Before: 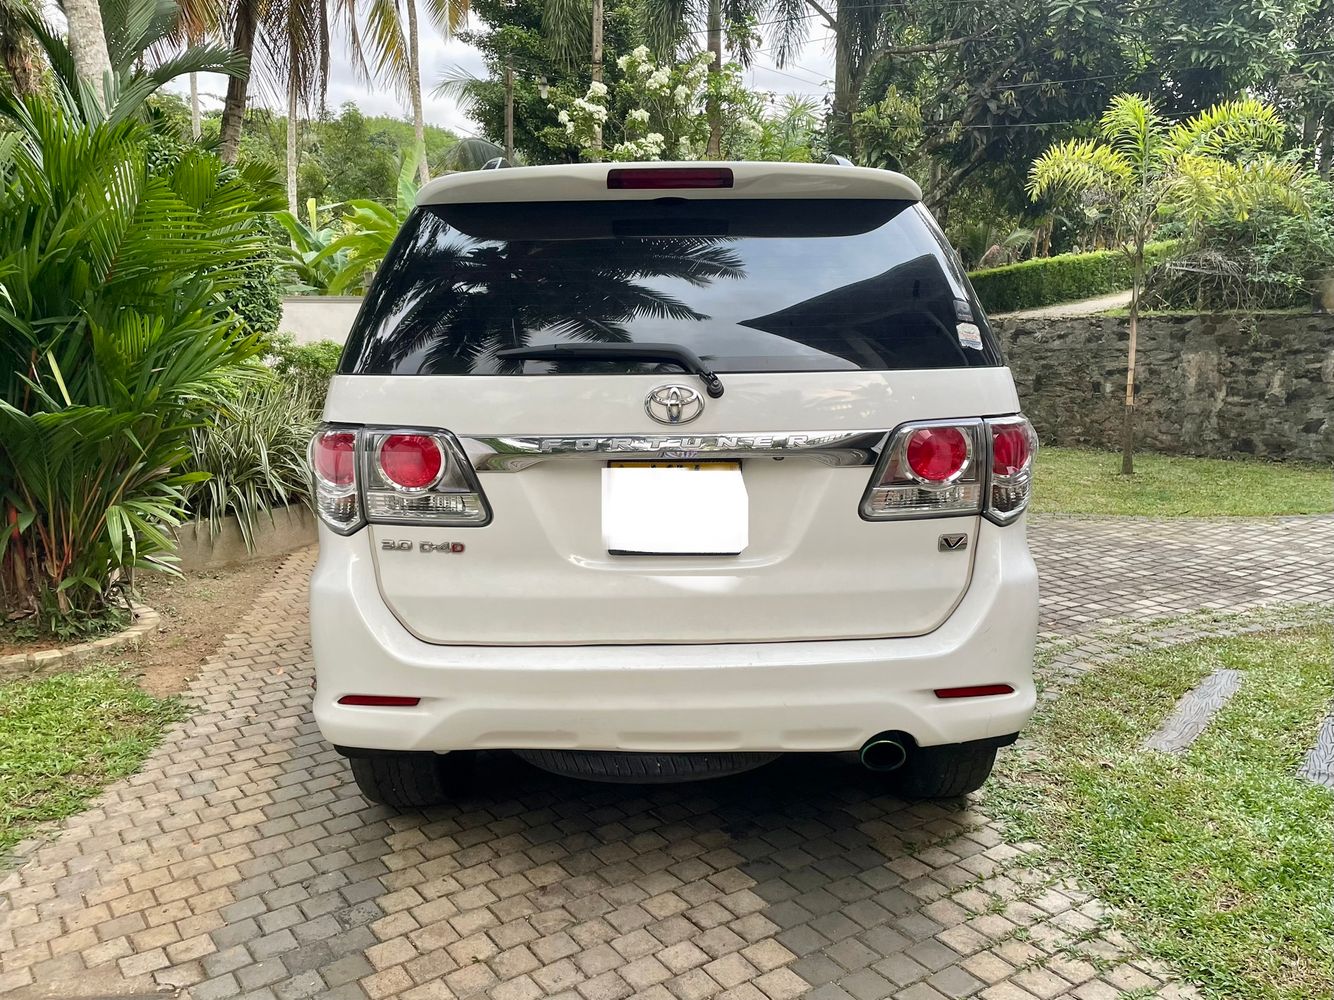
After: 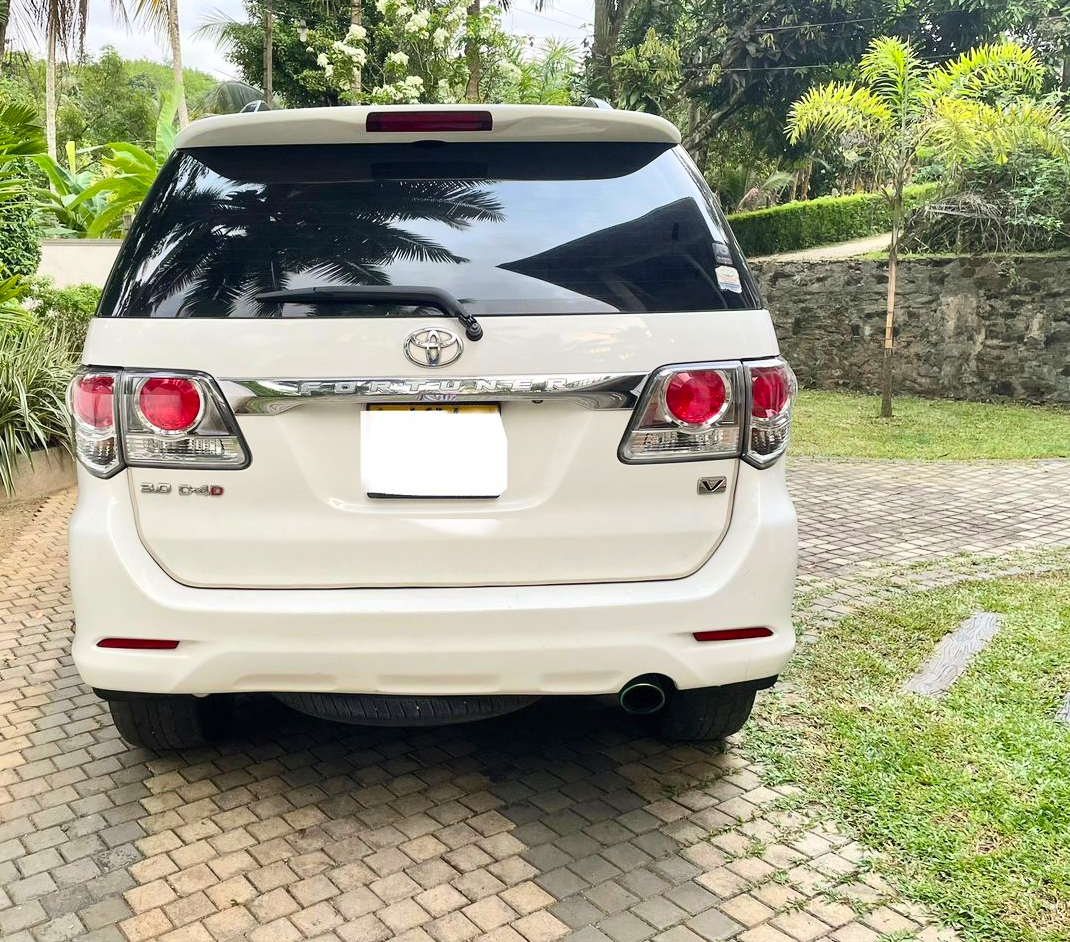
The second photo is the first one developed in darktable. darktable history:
crop and rotate: left 18.094%, top 5.727%, right 1.687%
contrast brightness saturation: contrast 0.202, brightness 0.164, saturation 0.222
